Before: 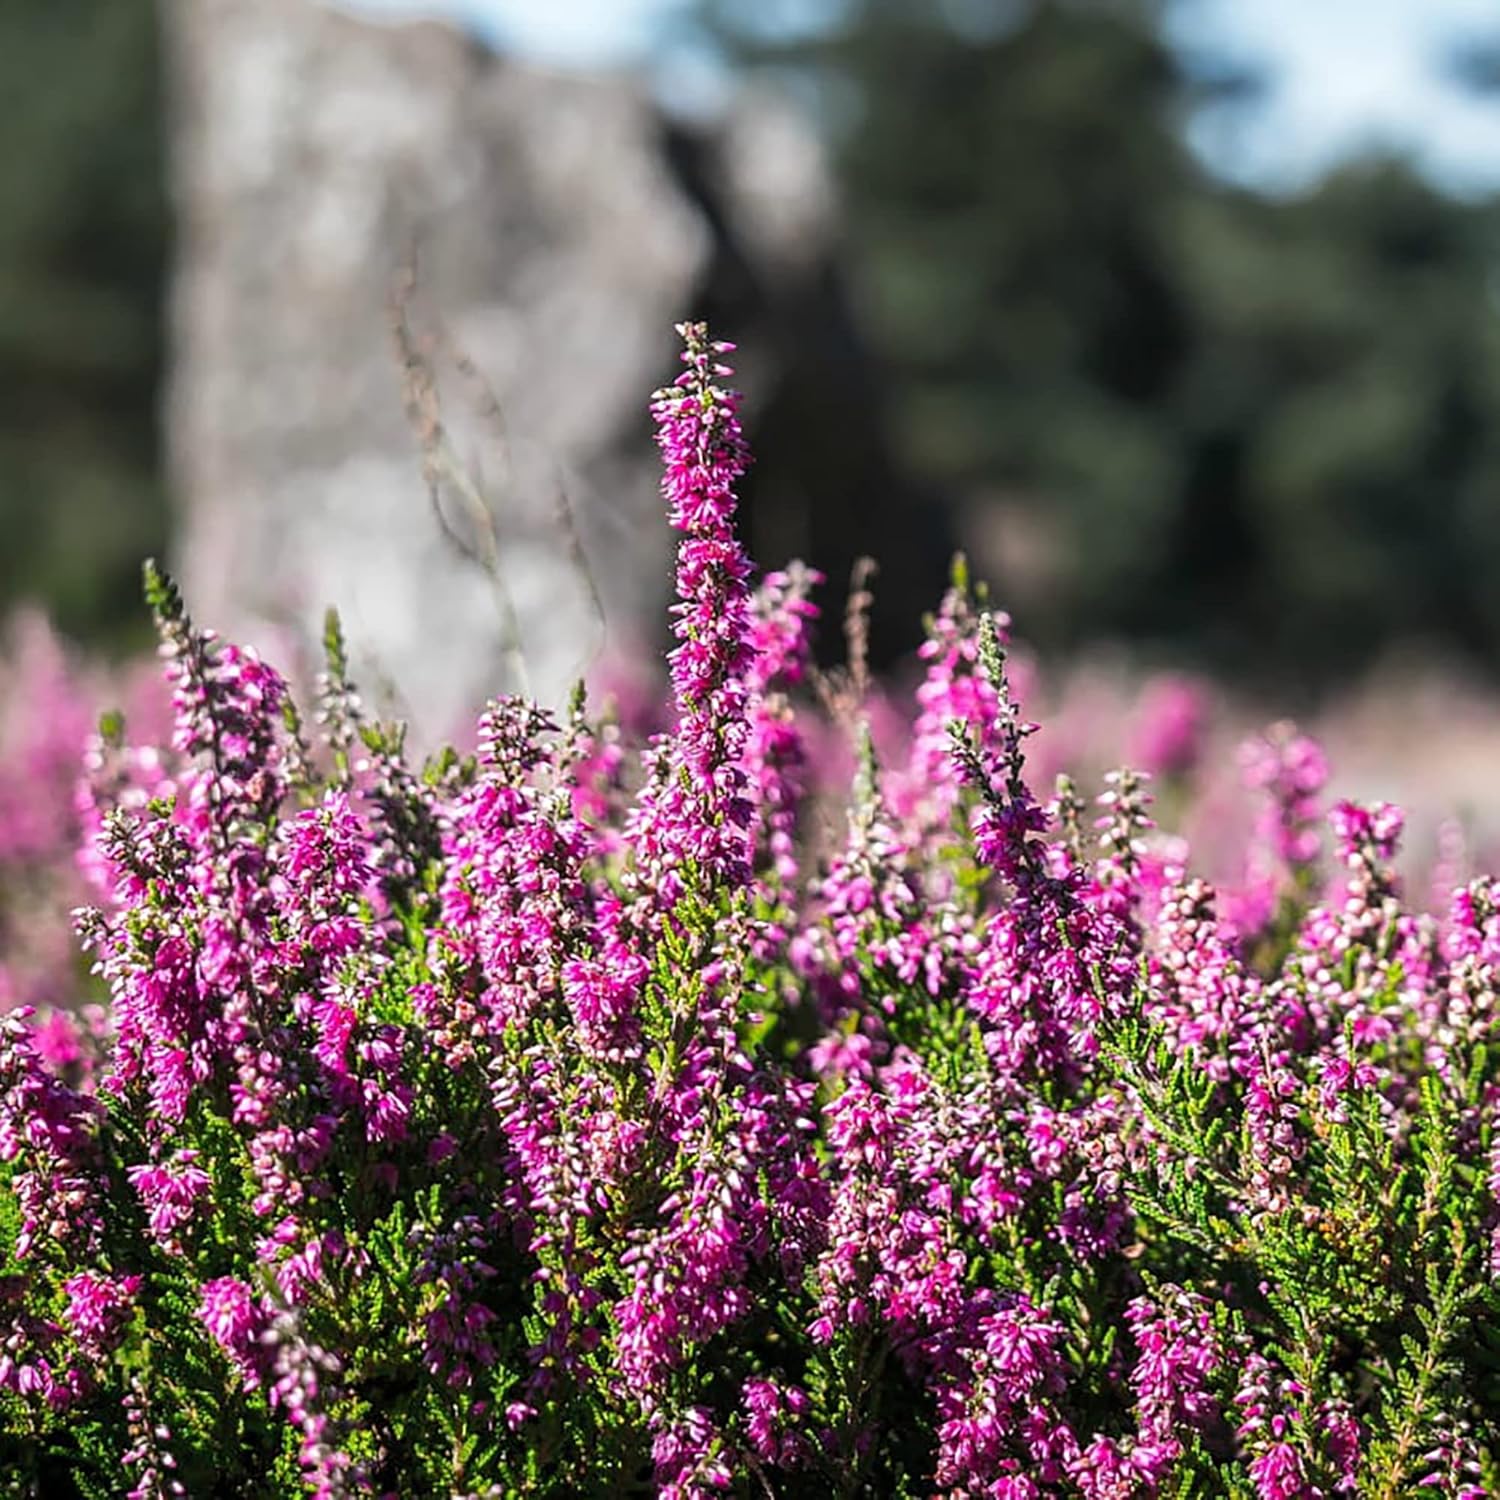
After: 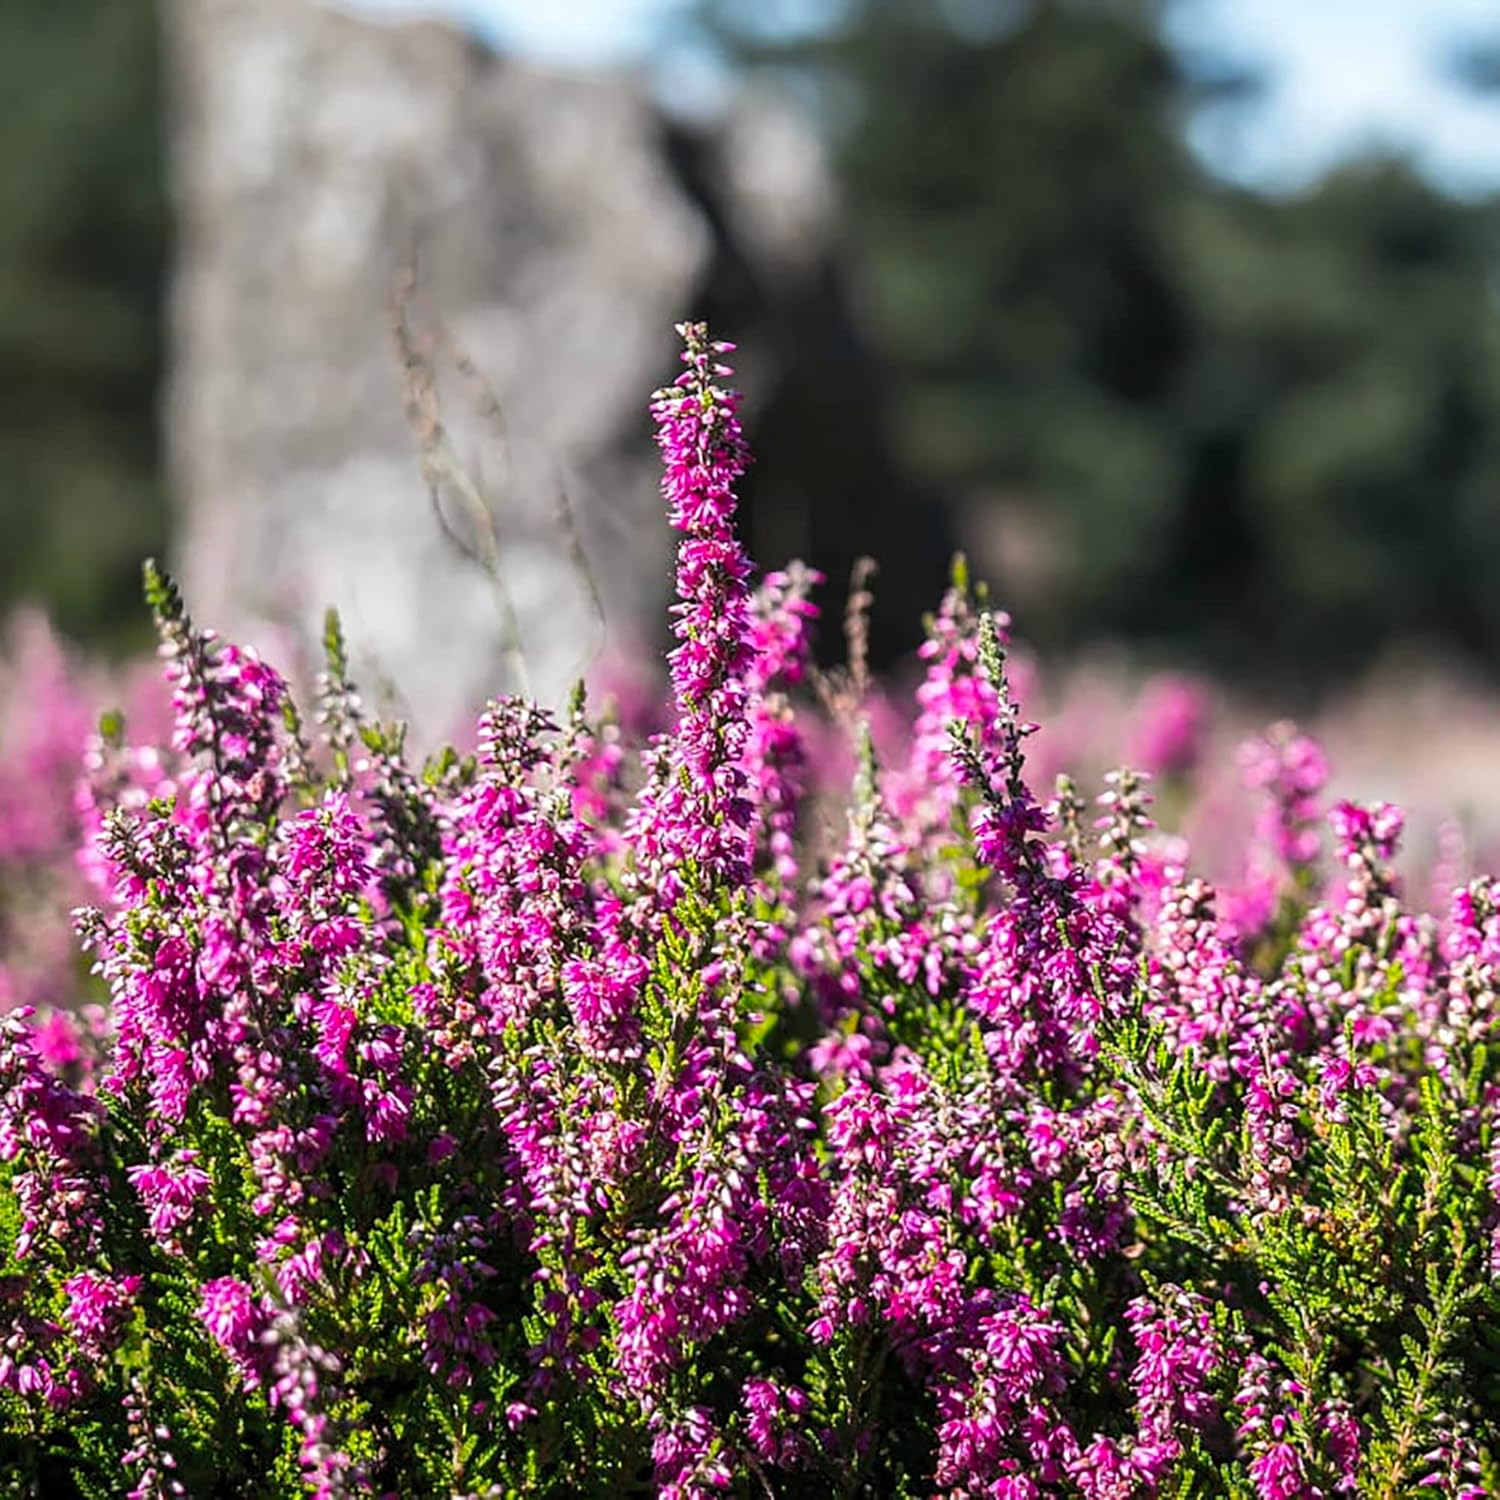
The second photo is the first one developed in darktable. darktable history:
color zones: curves: ch0 [(0, 0.5) (0.125, 0.4) (0.25, 0.5) (0.375, 0.4) (0.5, 0.4) (0.625, 0.35) (0.75, 0.35) (0.875, 0.5)]; ch1 [(0, 0.35) (0.125, 0.45) (0.25, 0.35) (0.375, 0.35) (0.5, 0.35) (0.625, 0.35) (0.75, 0.45) (0.875, 0.35)]; ch2 [(0, 0.6) (0.125, 0.5) (0.25, 0.5) (0.375, 0.6) (0.5, 0.6) (0.625, 0.5) (0.75, 0.5) (0.875, 0.5)], mix -131.91%
